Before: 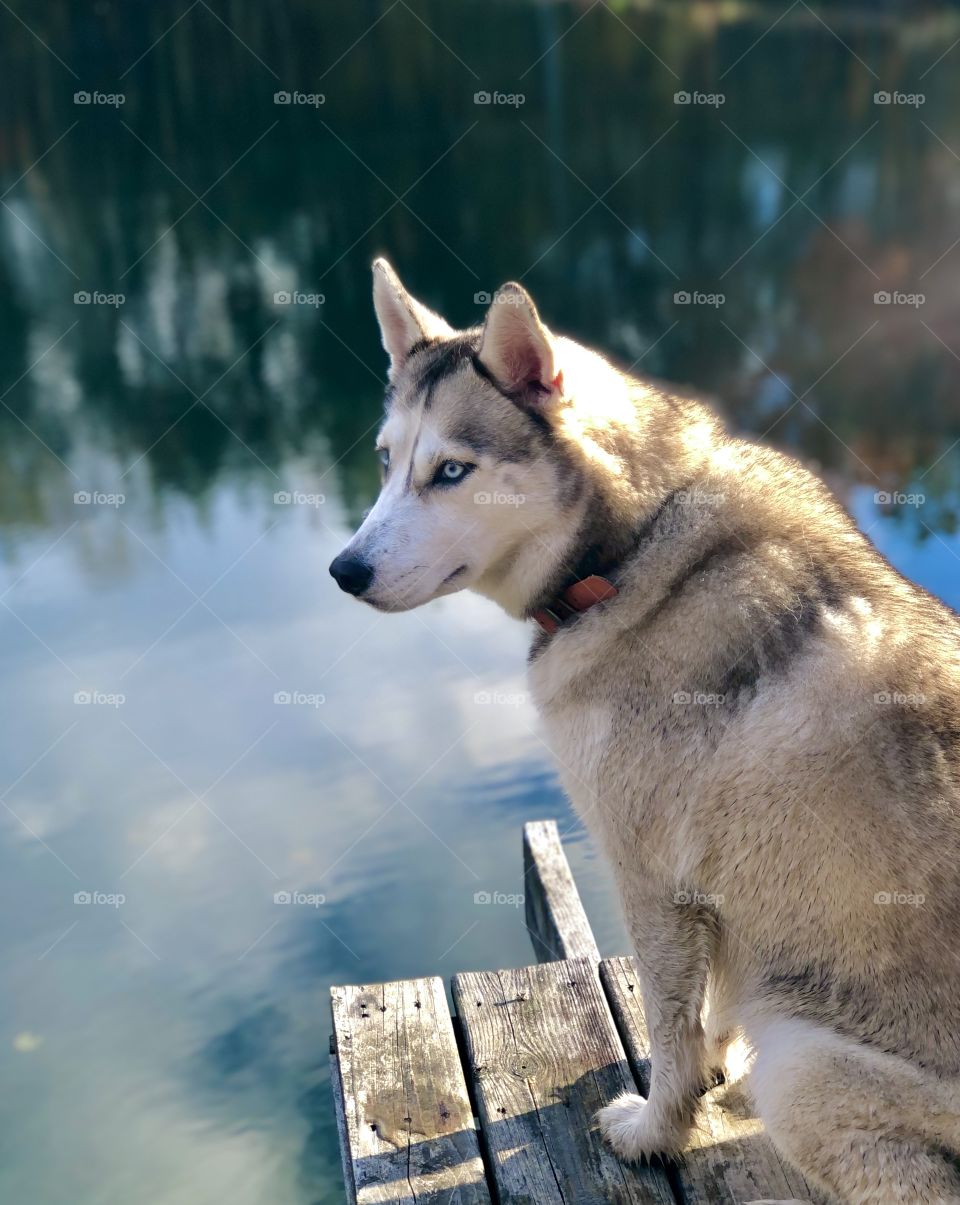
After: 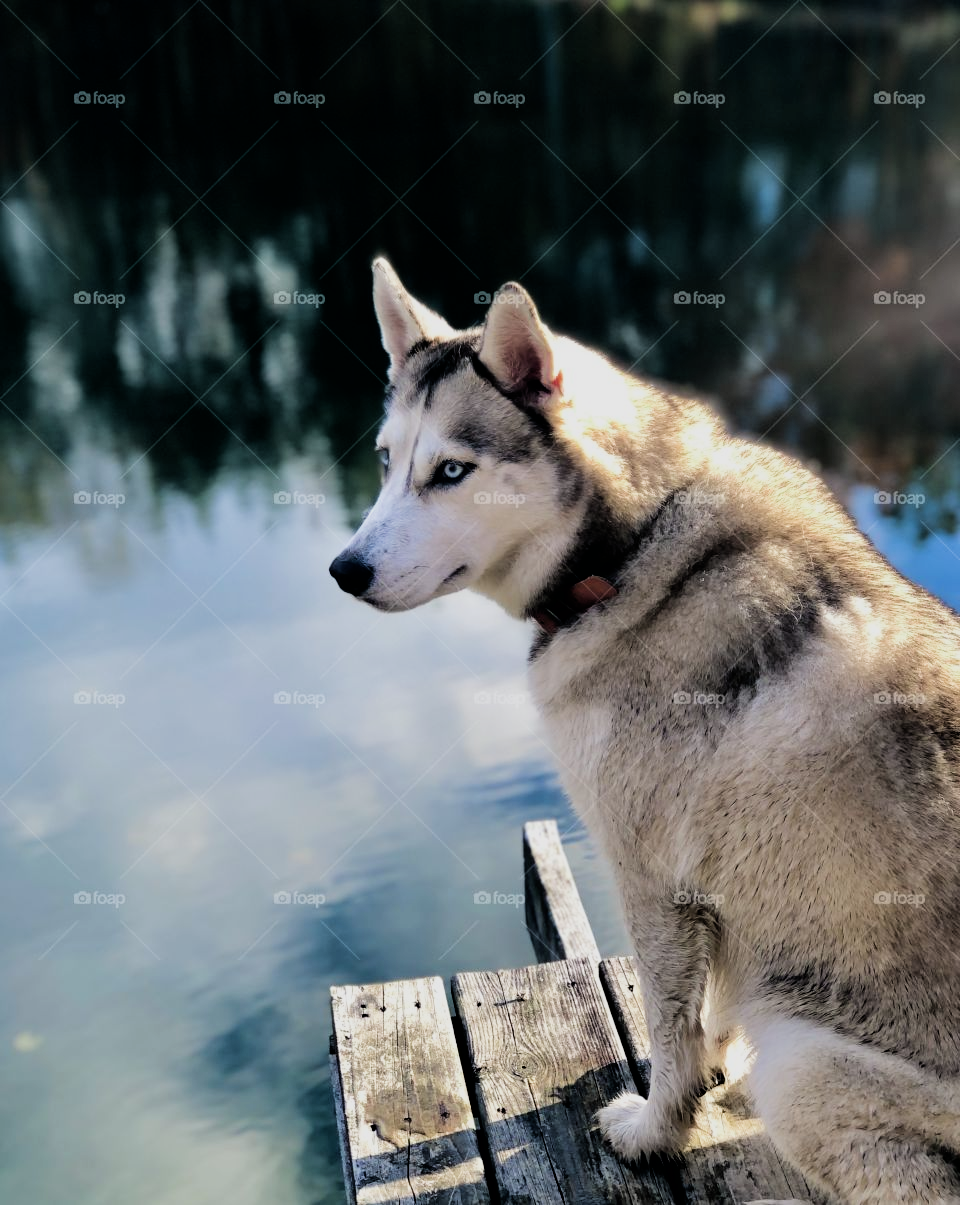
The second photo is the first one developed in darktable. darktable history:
exposure: exposure -0.052 EV, compensate exposure bias true, compensate highlight preservation false
filmic rgb: black relative exposure -5.14 EV, white relative exposure 3.97 EV, threshold 3.05 EV, hardness 2.89, contrast 1.397, highlights saturation mix -30.97%, iterations of high-quality reconstruction 0, enable highlight reconstruction true
